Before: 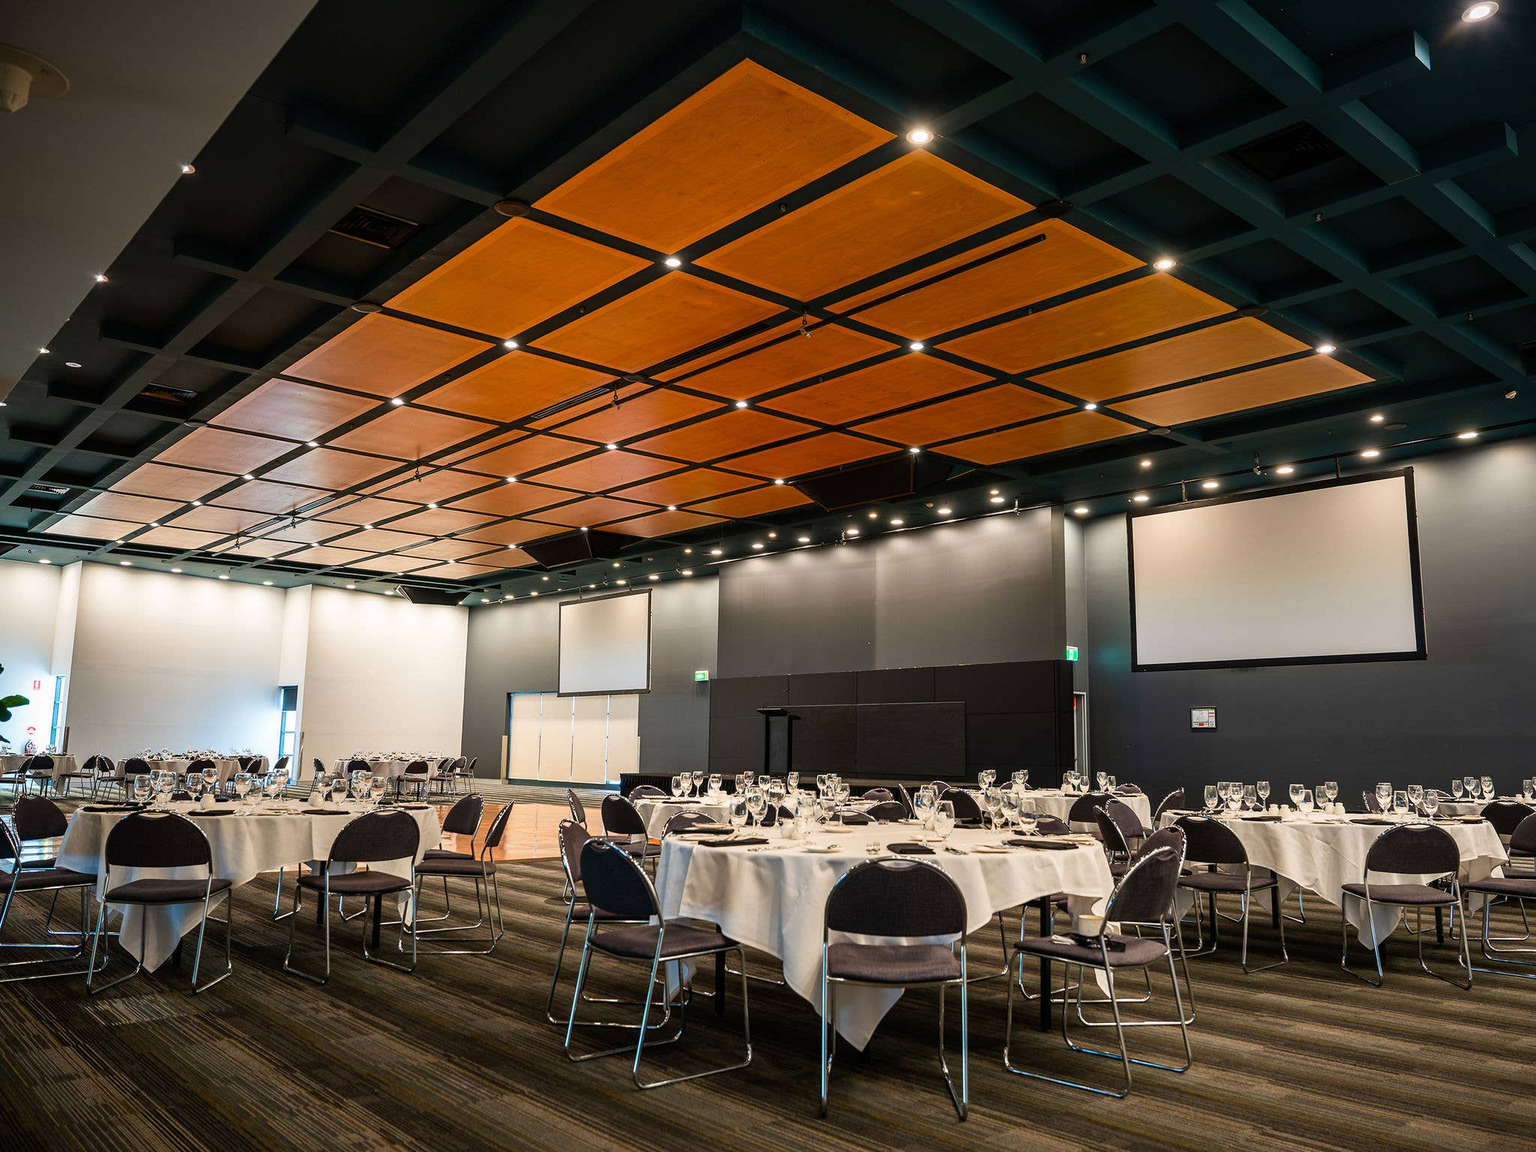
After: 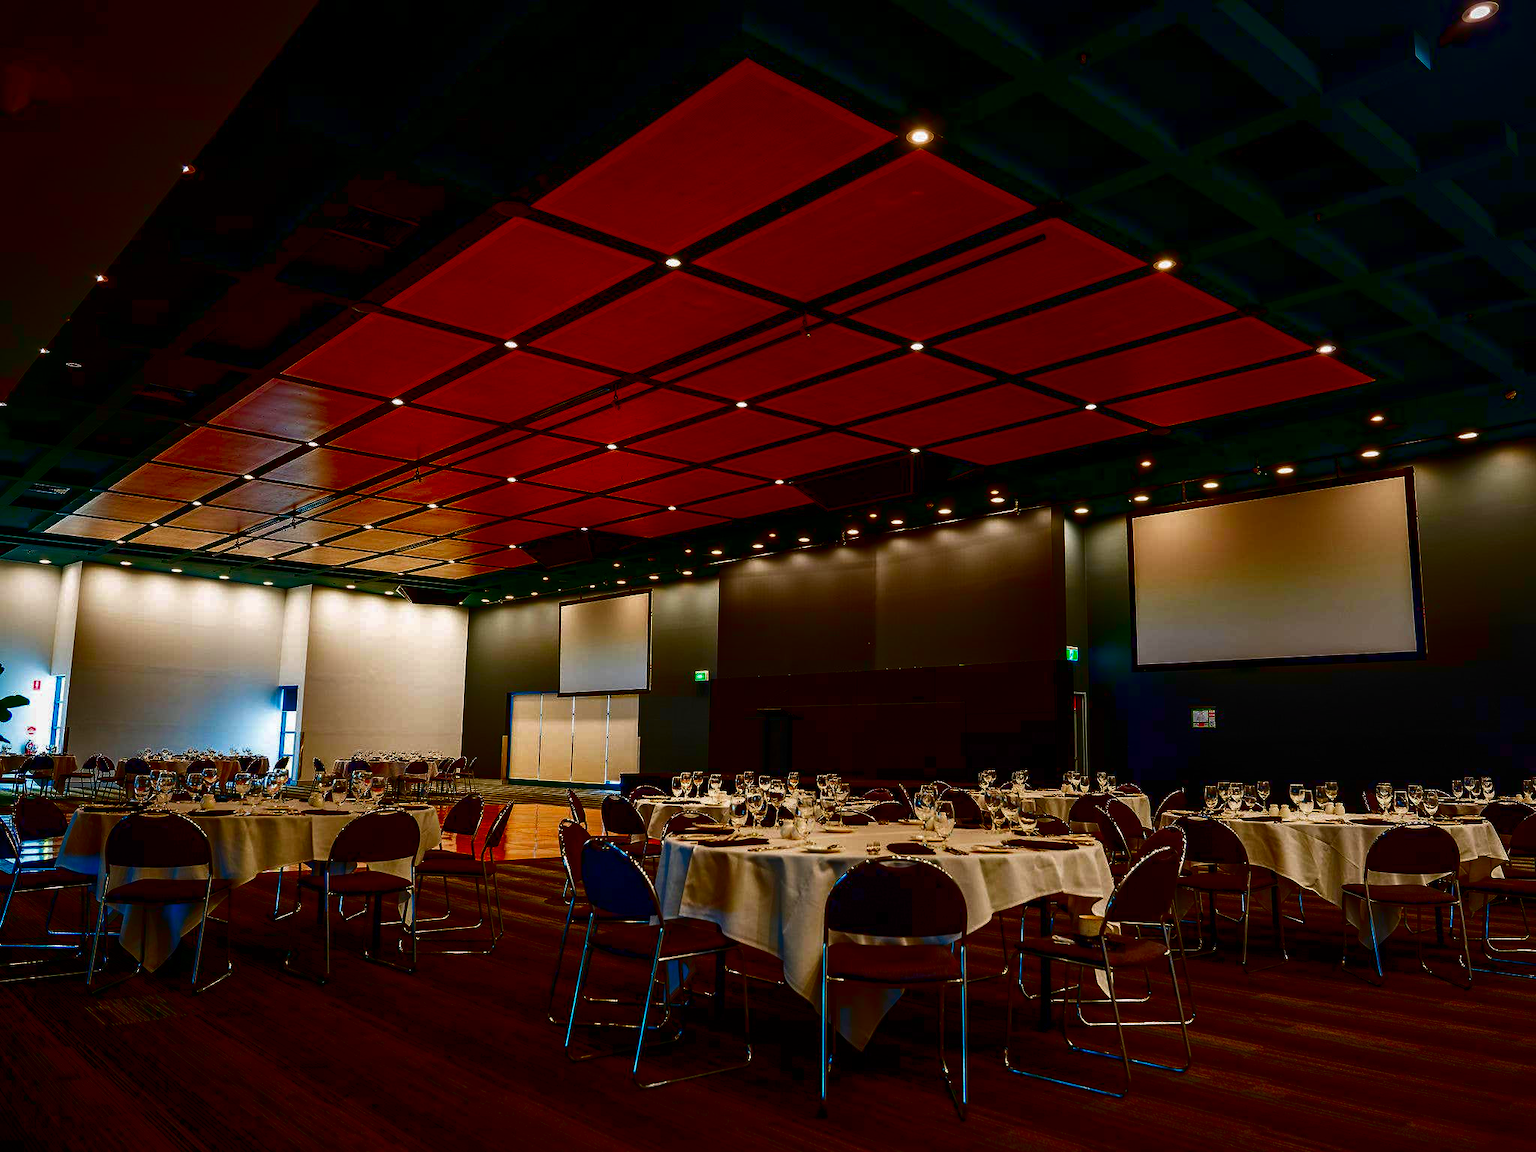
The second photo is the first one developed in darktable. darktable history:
color balance rgb: perceptual saturation grading › global saturation 20%, perceptual saturation grading › highlights -25.734%, perceptual saturation grading › shadows 49.348%, global vibrance 24.604%
contrast brightness saturation: brightness -0.99, saturation 1
